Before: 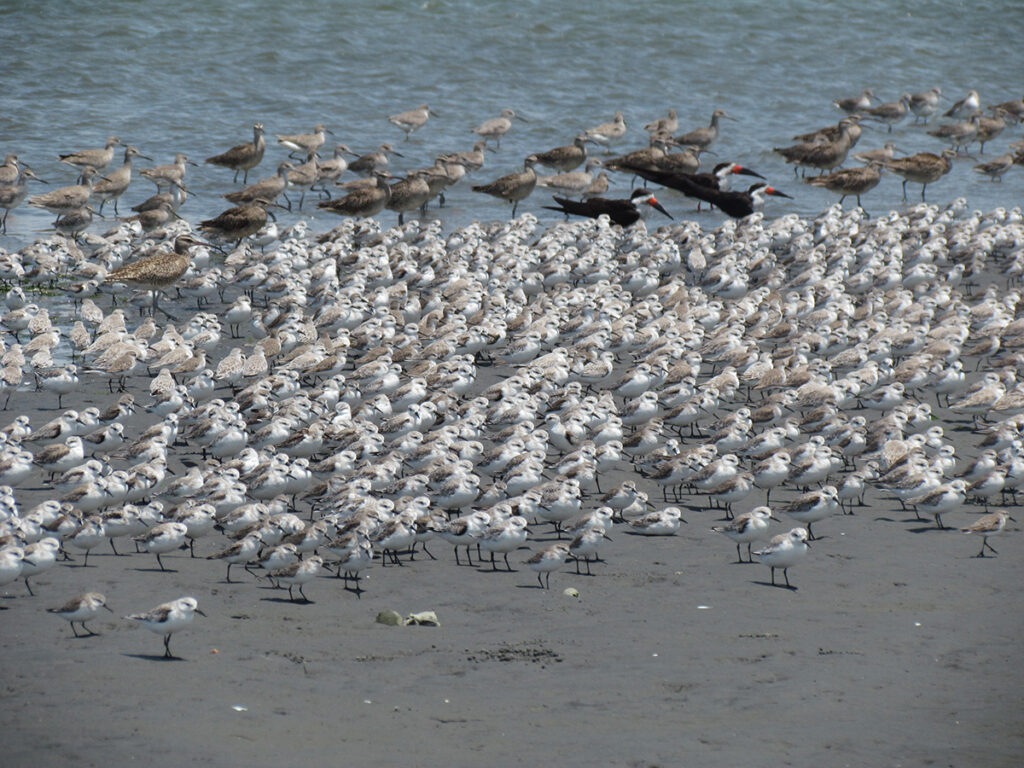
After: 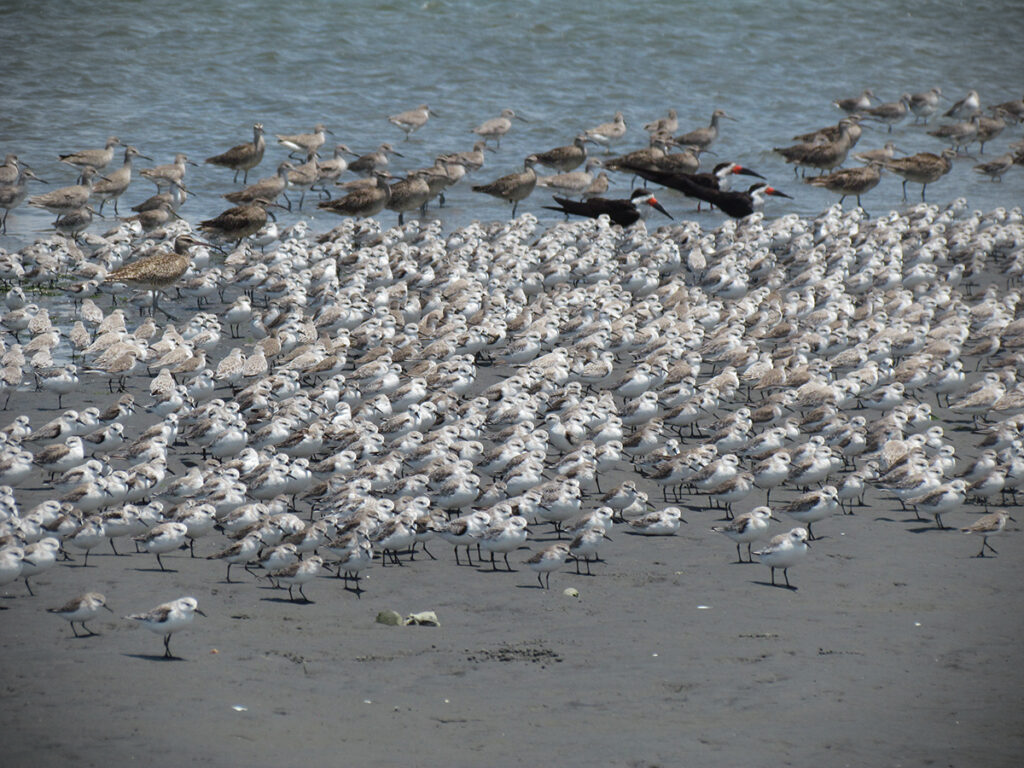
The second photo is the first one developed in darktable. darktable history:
vignetting: fall-off radius 61.05%
